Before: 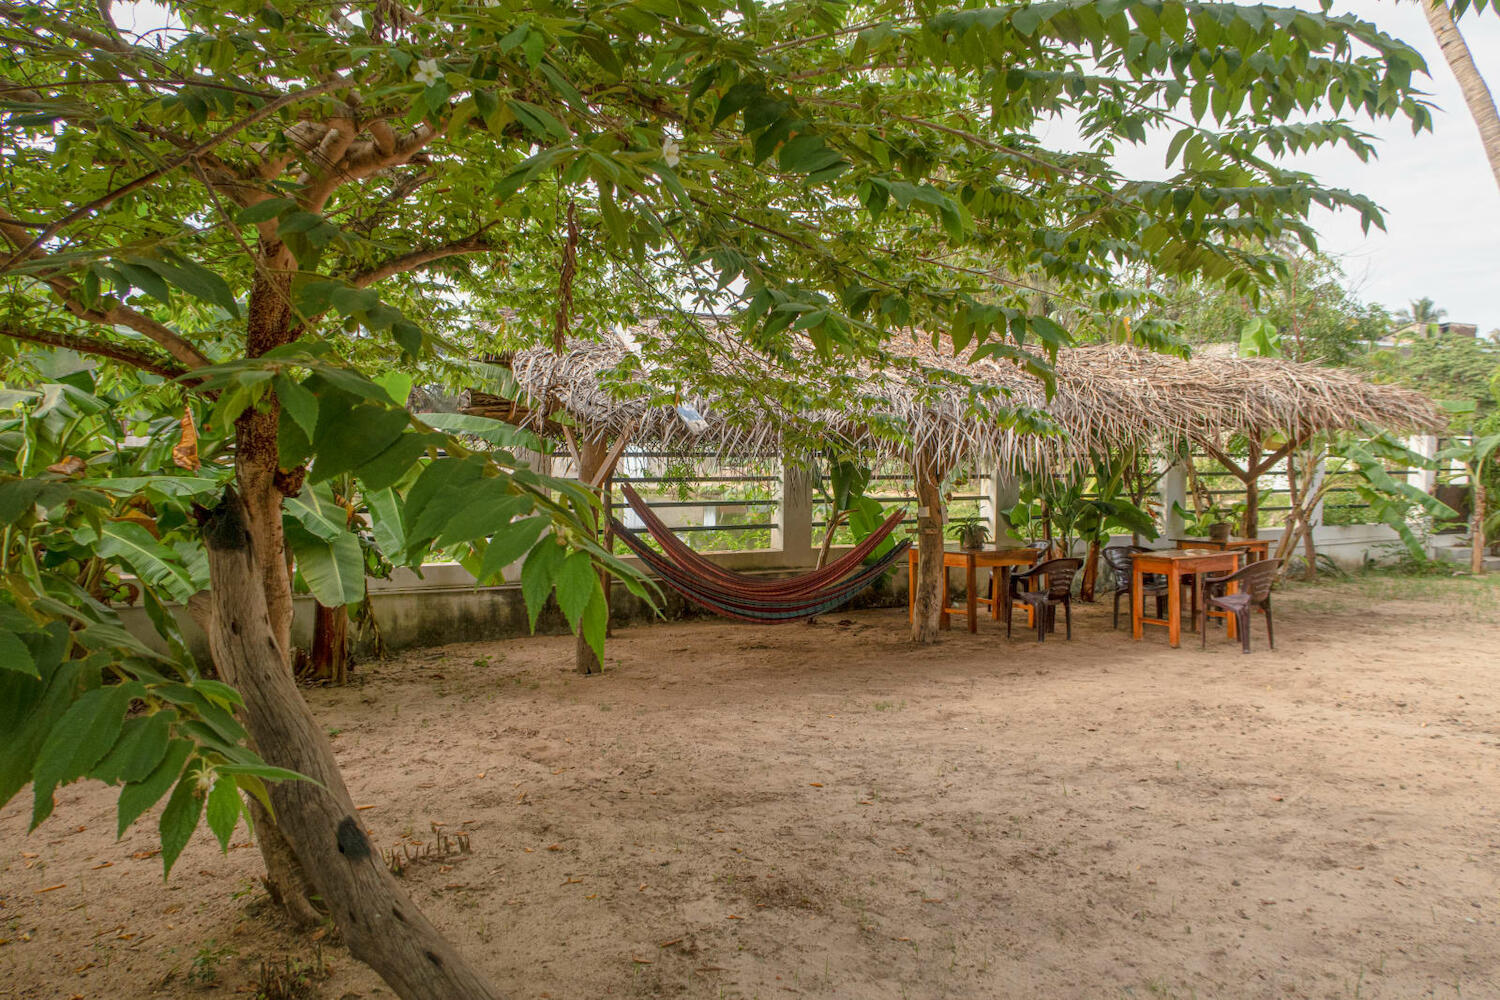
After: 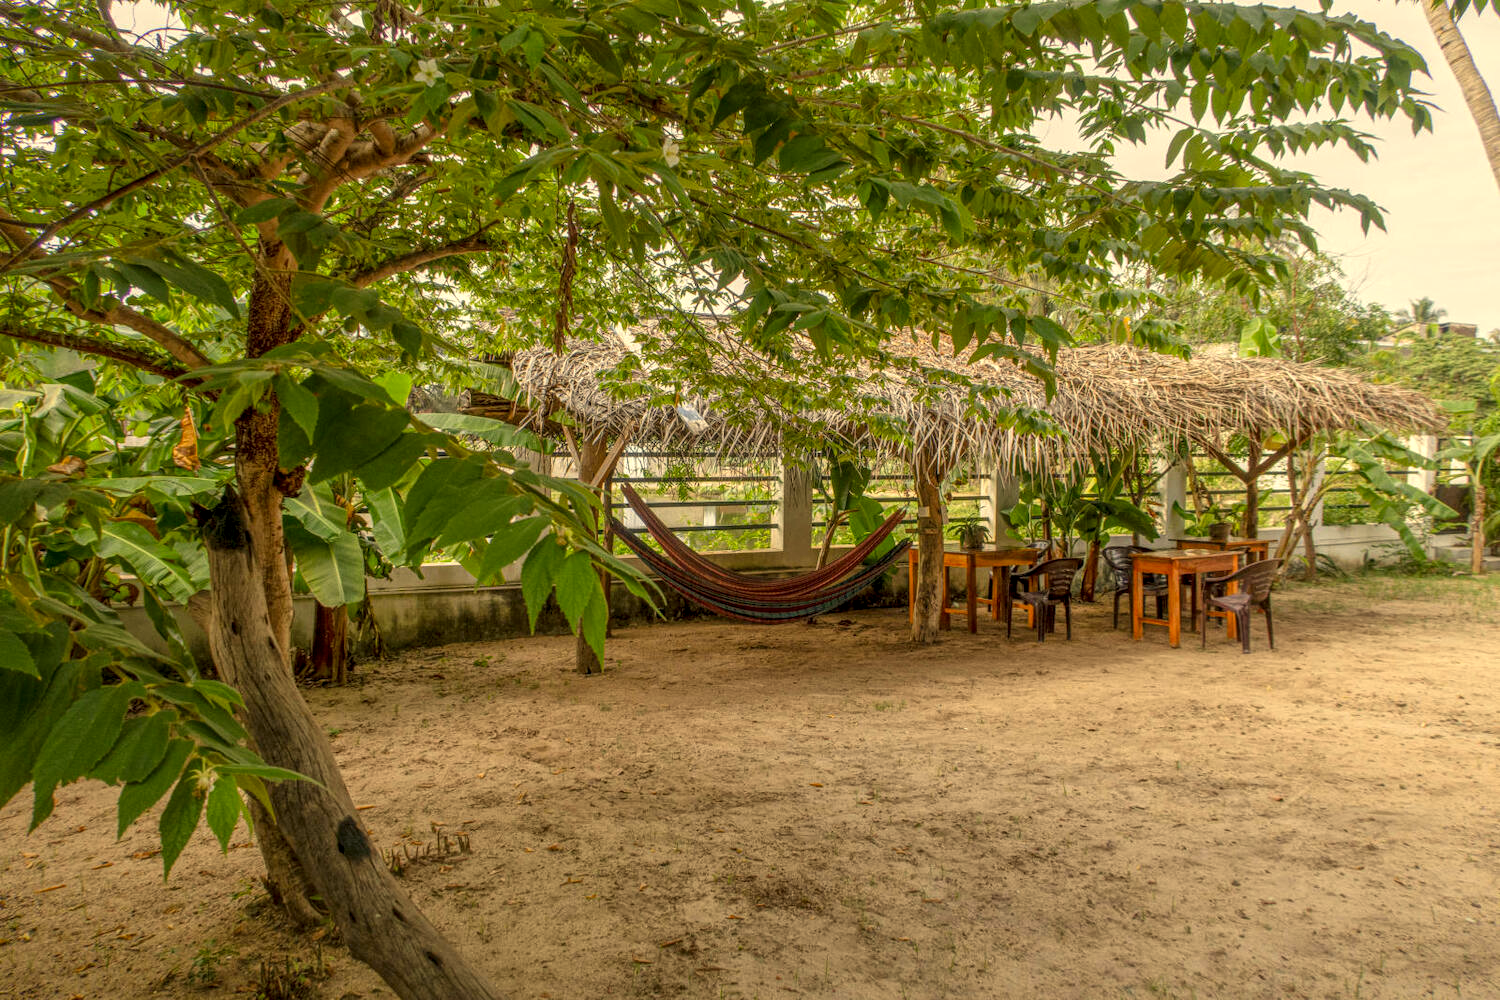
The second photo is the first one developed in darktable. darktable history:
color correction: highlights a* 2.72, highlights b* 22.8
local contrast: detail 130%
